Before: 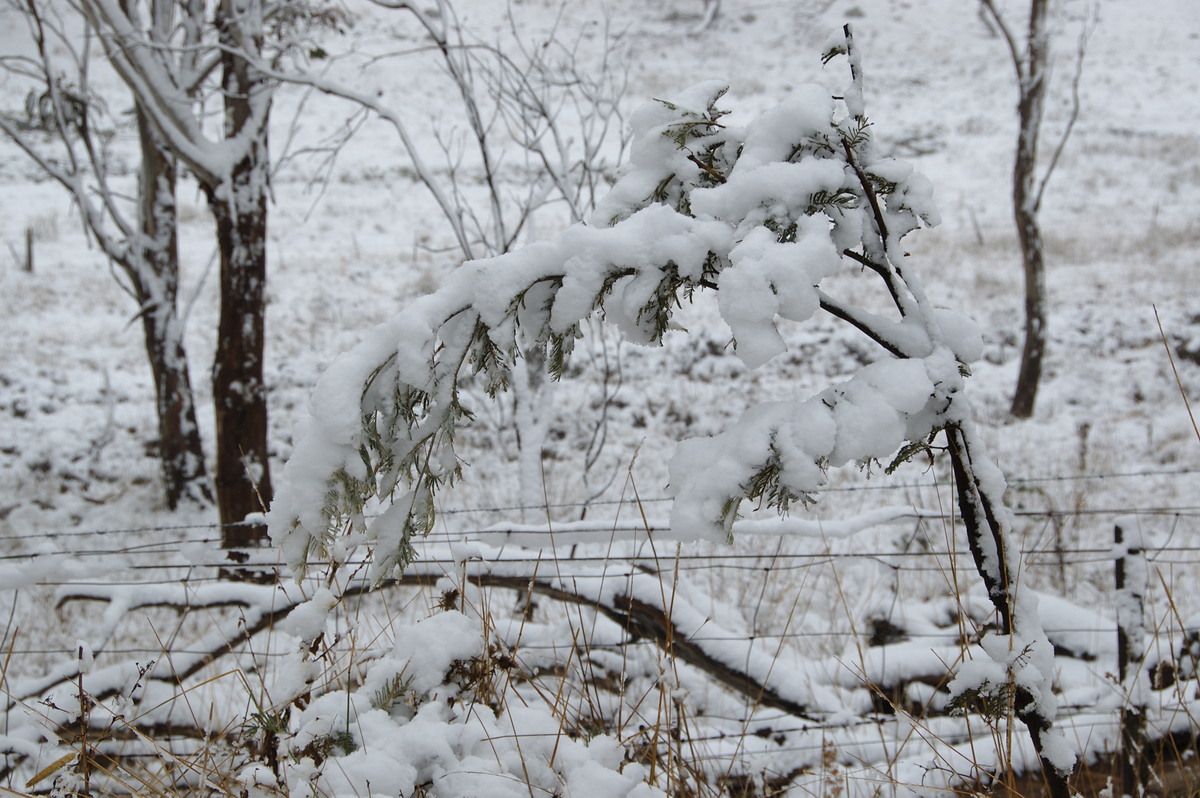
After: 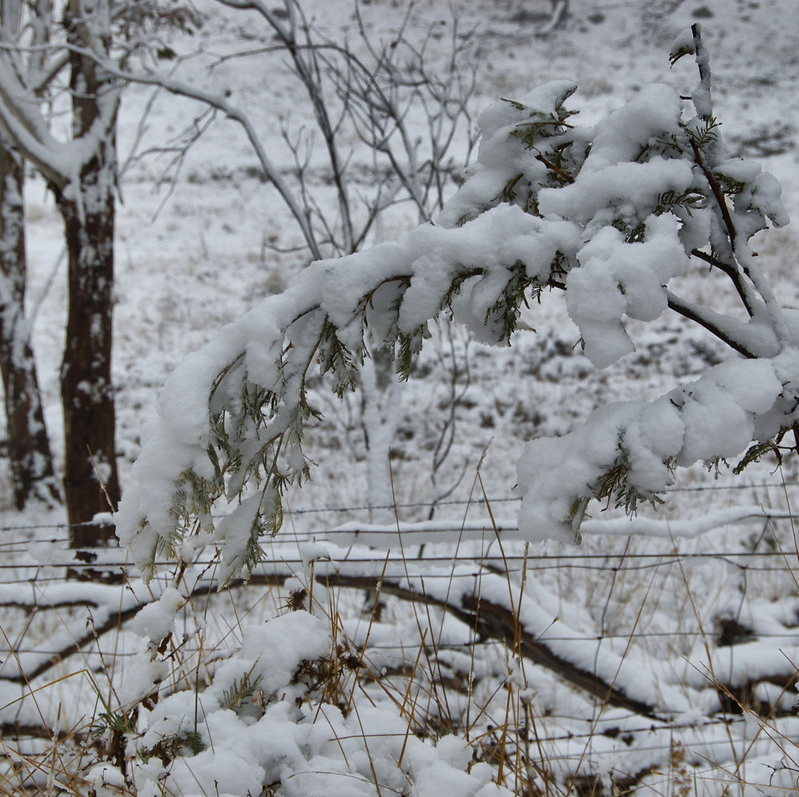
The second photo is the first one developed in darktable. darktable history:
shadows and highlights: shadows 24.5, highlights -78.15, soften with gaussian
color balance rgb: shadows fall-off 101%, linear chroma grading › mid-tones 7.63%, perceptual saturation grading › mid-tones 11.68%, mask middle-gray fulcrum 22.45%, global vibrance 10.11%, saturation formula JzAzBz (2021)
crop and rotate: left 12.673%, right 20.66%
